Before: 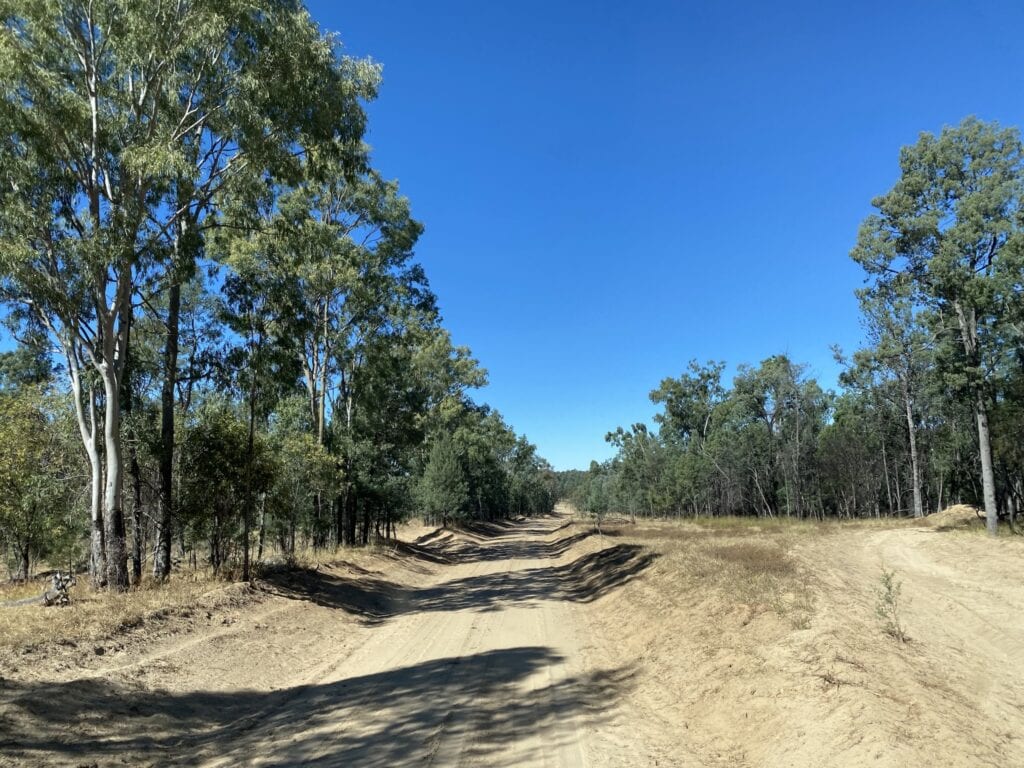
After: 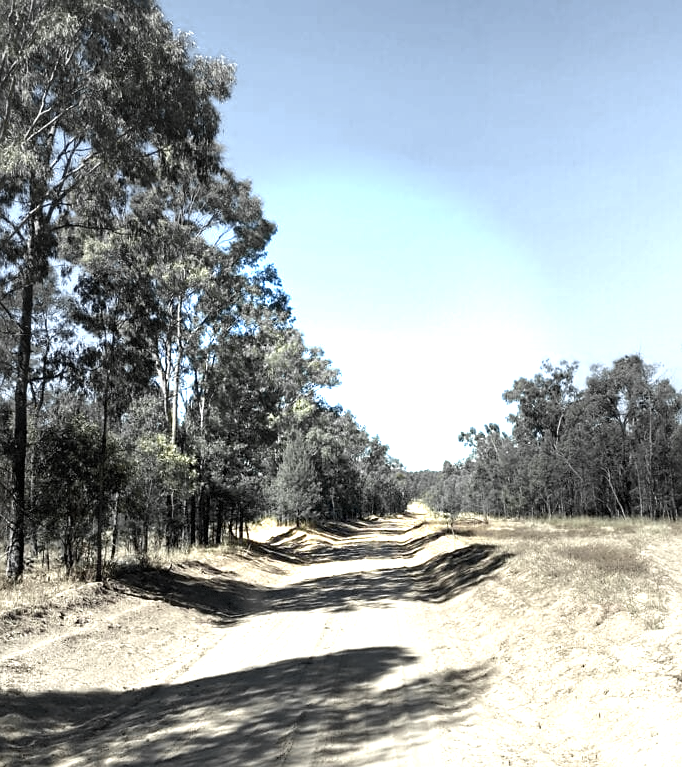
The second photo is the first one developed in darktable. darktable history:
crop and rotate: left 14.358%, right 18.967%
exposure: black level correction 0, exposure 1.099 EV, compensate highlight preservation false
sharpen: radius 1.445, amount 0.396, threshold 1.187
vignetting: fall-off start 31.47%, fall-off radius 33.78%, dithering 8-bit output
color zones: curves: ch0 [(0.004, 0.306) (0.107, 0.448) (0.252, 0.656) (0.41, 0.398) (0.595, 0.515) (0.768, 0.628)]; ch1 [(0.07, 0.323) (0.151, 0.452) (0.252, 0.608) (0.346, 0.221) (0.463, 0.189) (0.61, 0.368) (0.735, 0.395) (0.921, 0.412)]; ch2 [(0, 0.476) (0.132, 0.512) (0.243, 0.512) (0.397, 0.48) (0.522, 0.376) (0.634, 0.536) (0.761, 0.46)], mix 40.31%
